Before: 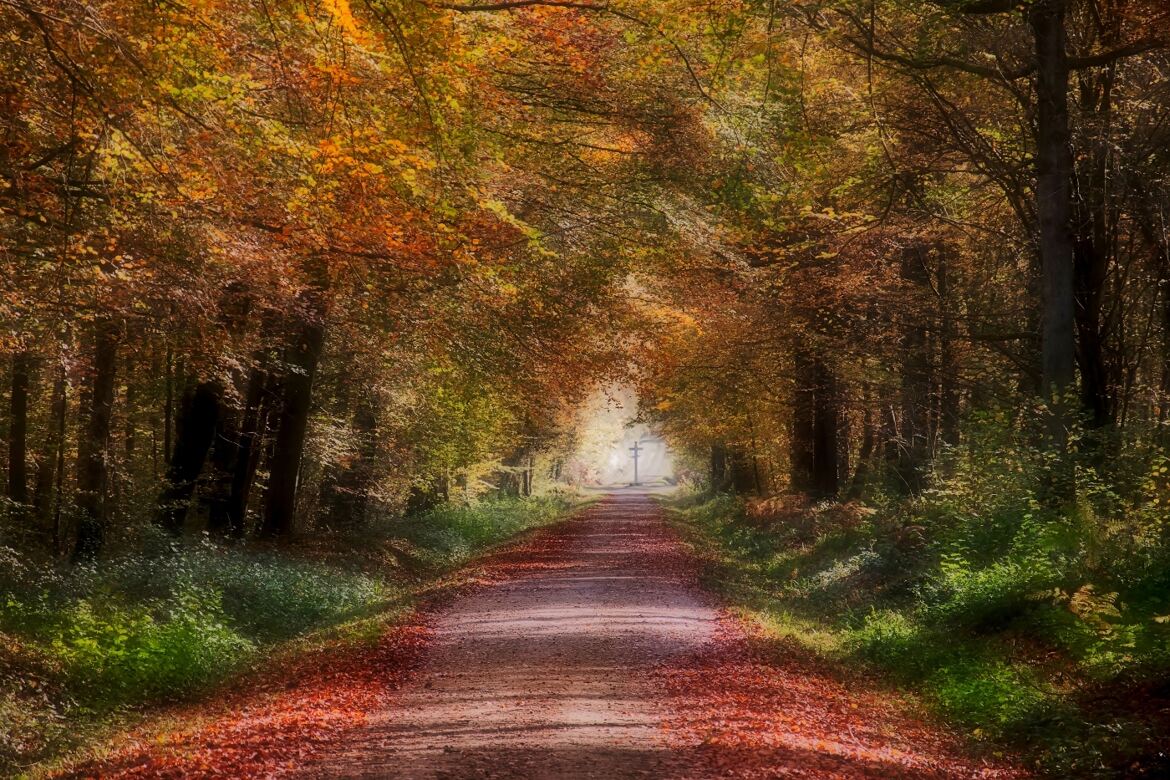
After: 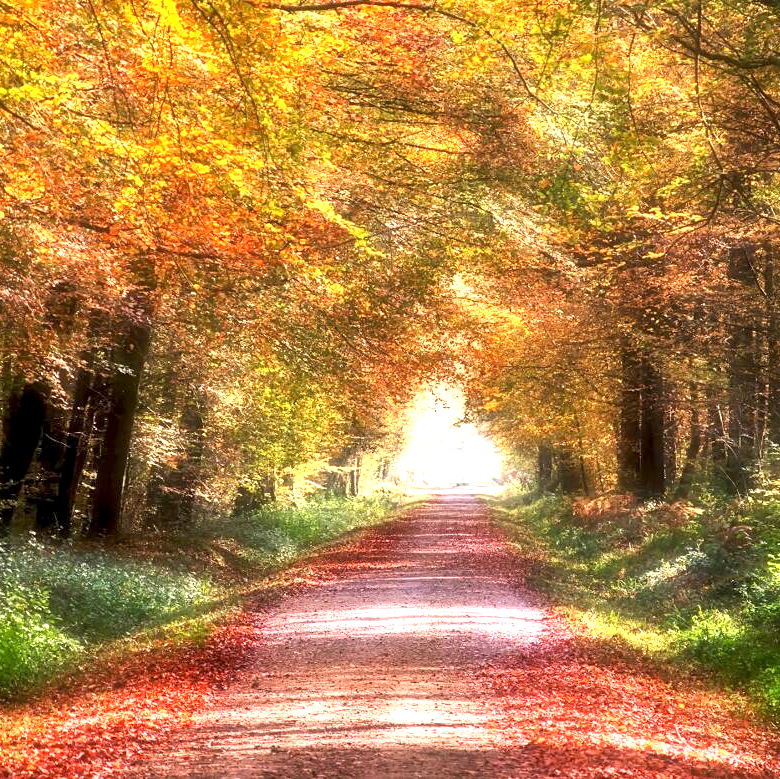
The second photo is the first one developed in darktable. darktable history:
crop and rotate: left 14.859%, right 18.465%
exposure: black level correction 0.001, exposure 1.822 EV, compensate highlight preservation false
